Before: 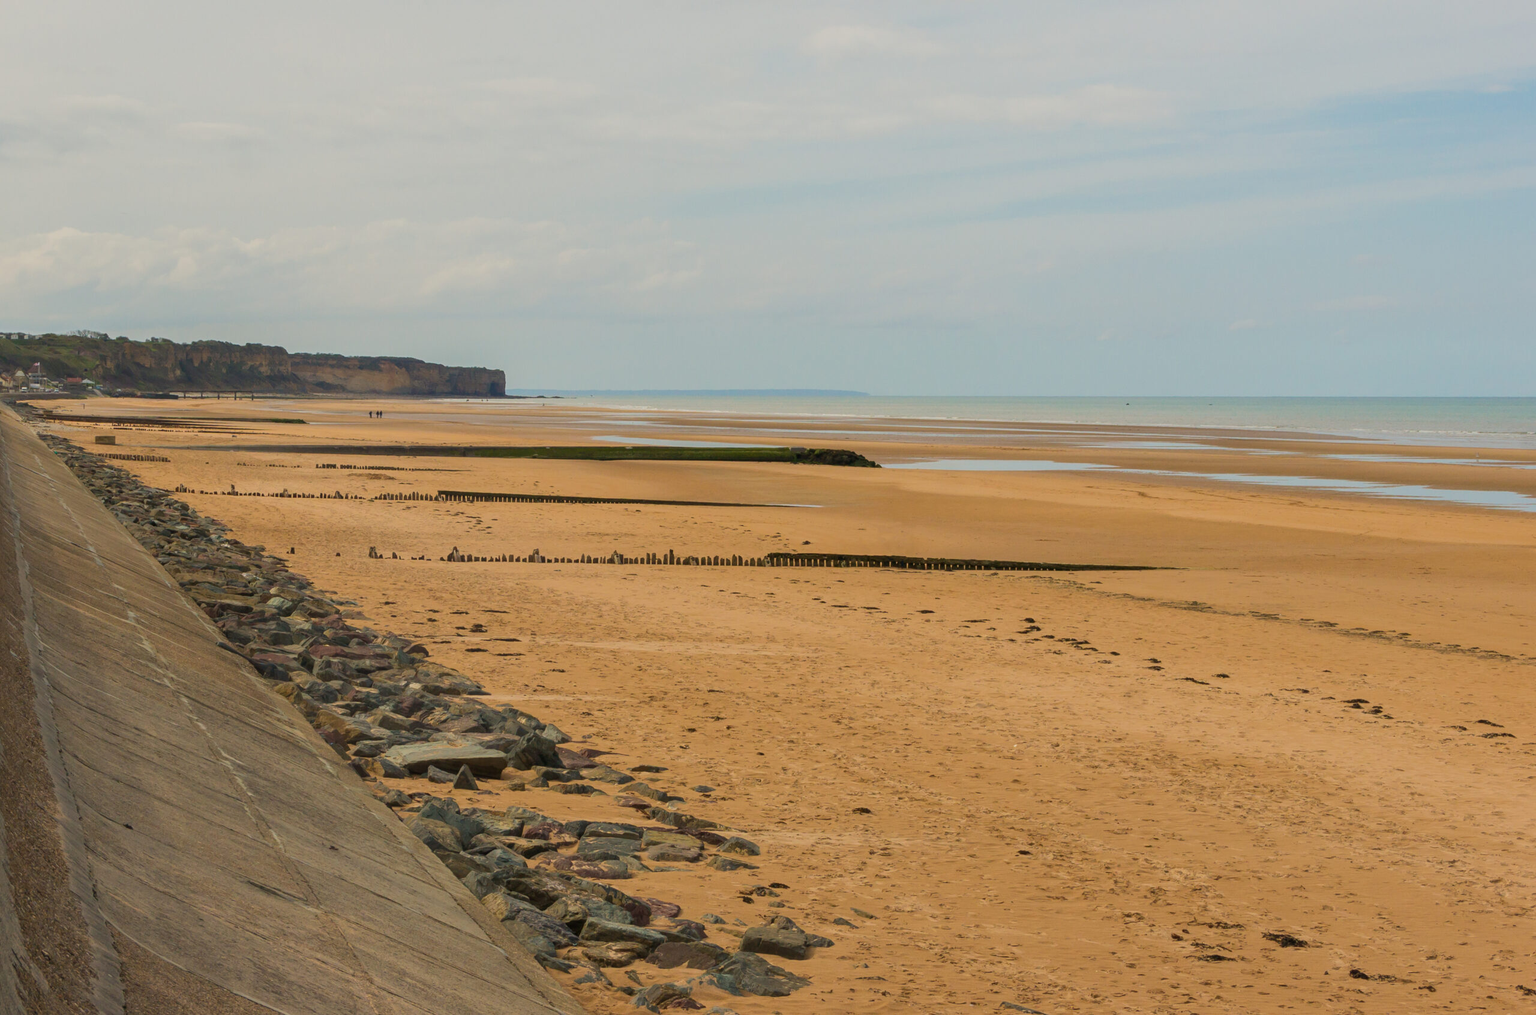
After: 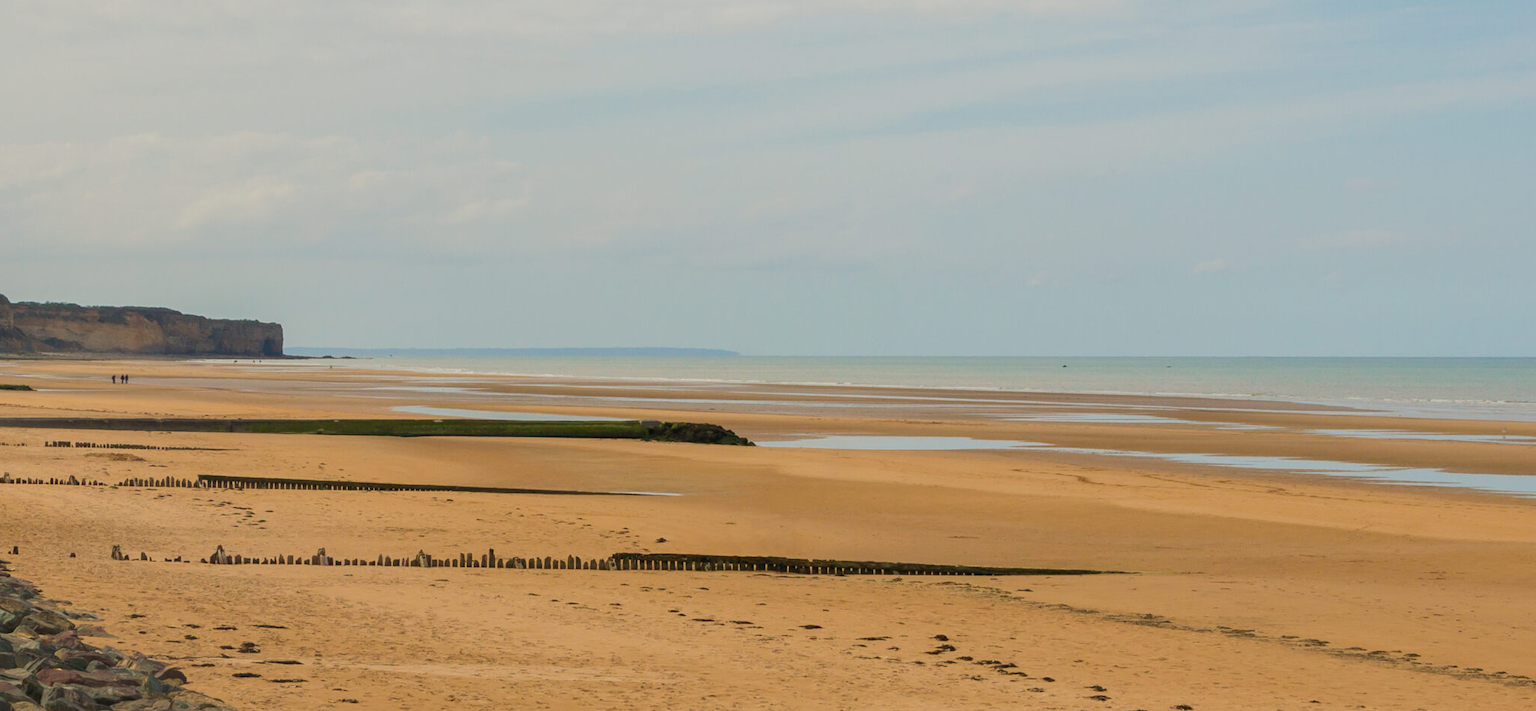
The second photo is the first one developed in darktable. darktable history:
crop: left 18.263%, top 11.126%, right 2.094%, bottom 33.038%
